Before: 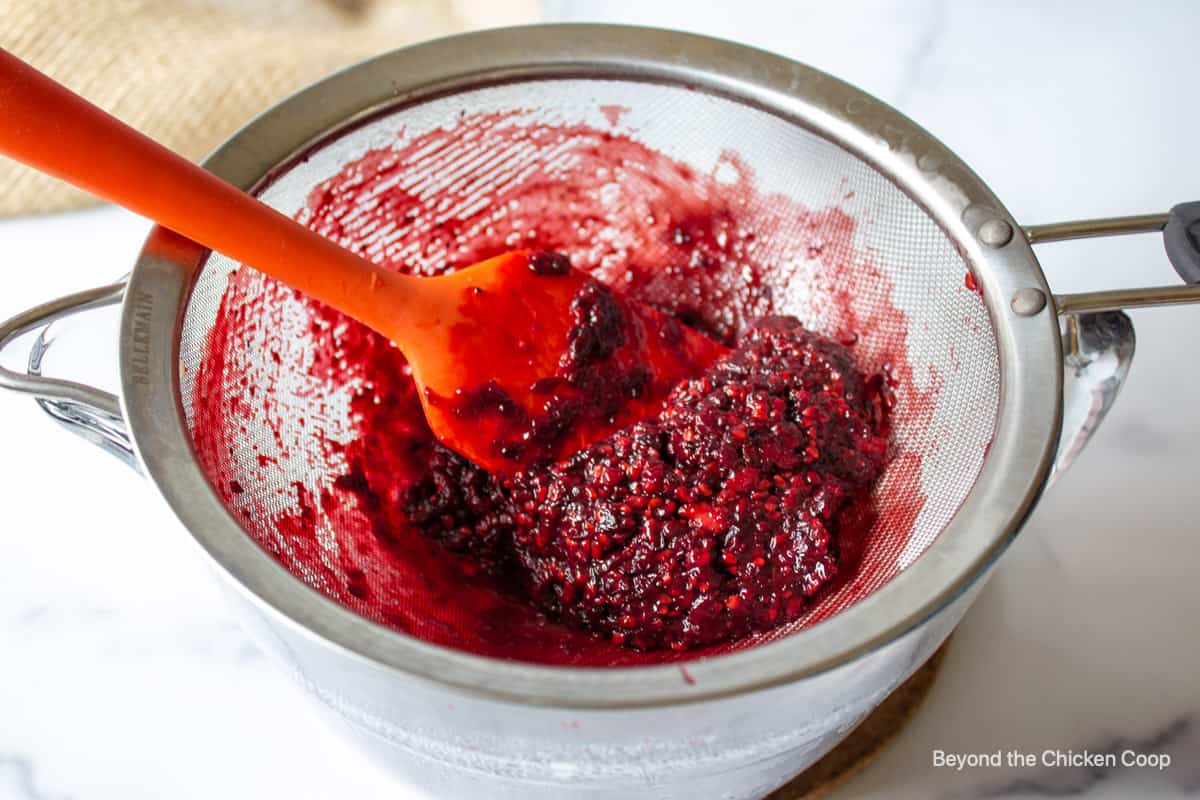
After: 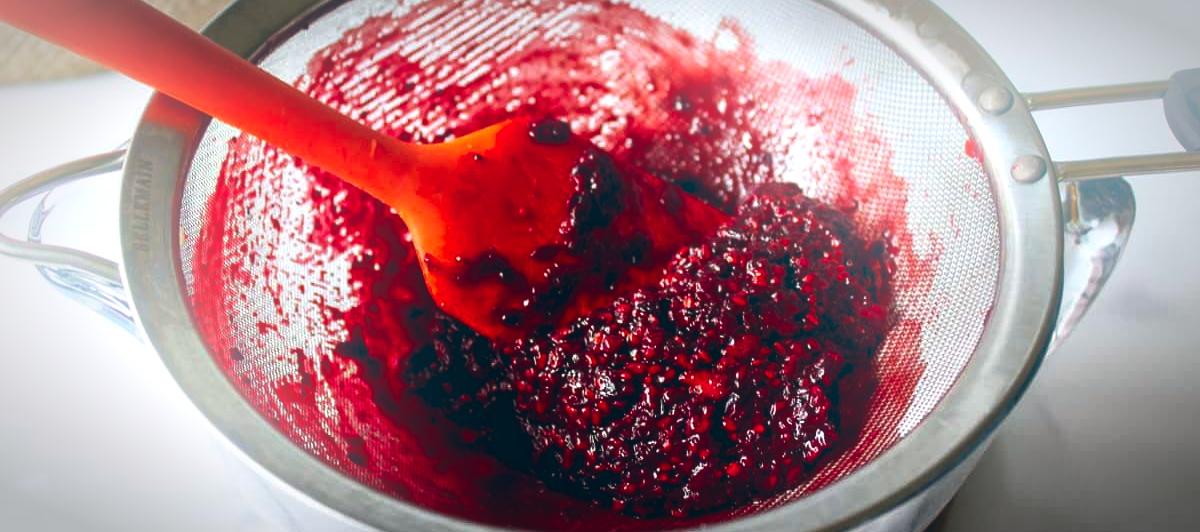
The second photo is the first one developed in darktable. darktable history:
crop: top 16.727%, bottom 16.727%
vignetting: automatic ratio true
bloom: threshold 82.5%, strength 16.25%
color balance: lift [1.016, 0.983, 1, 1.017], gamma [0.958, 1, 1, 1], gain [0.981, 1.007, 0.993, 1.002], input saturation 118.26%, contrast 13.43%, contrast fulcrum 21.62%, output saturation 82.76%
contrast brightness saturation: contrast 0.1, brightness -0.26, saturation 0.14
rgb levels: preserve colors max RGB
